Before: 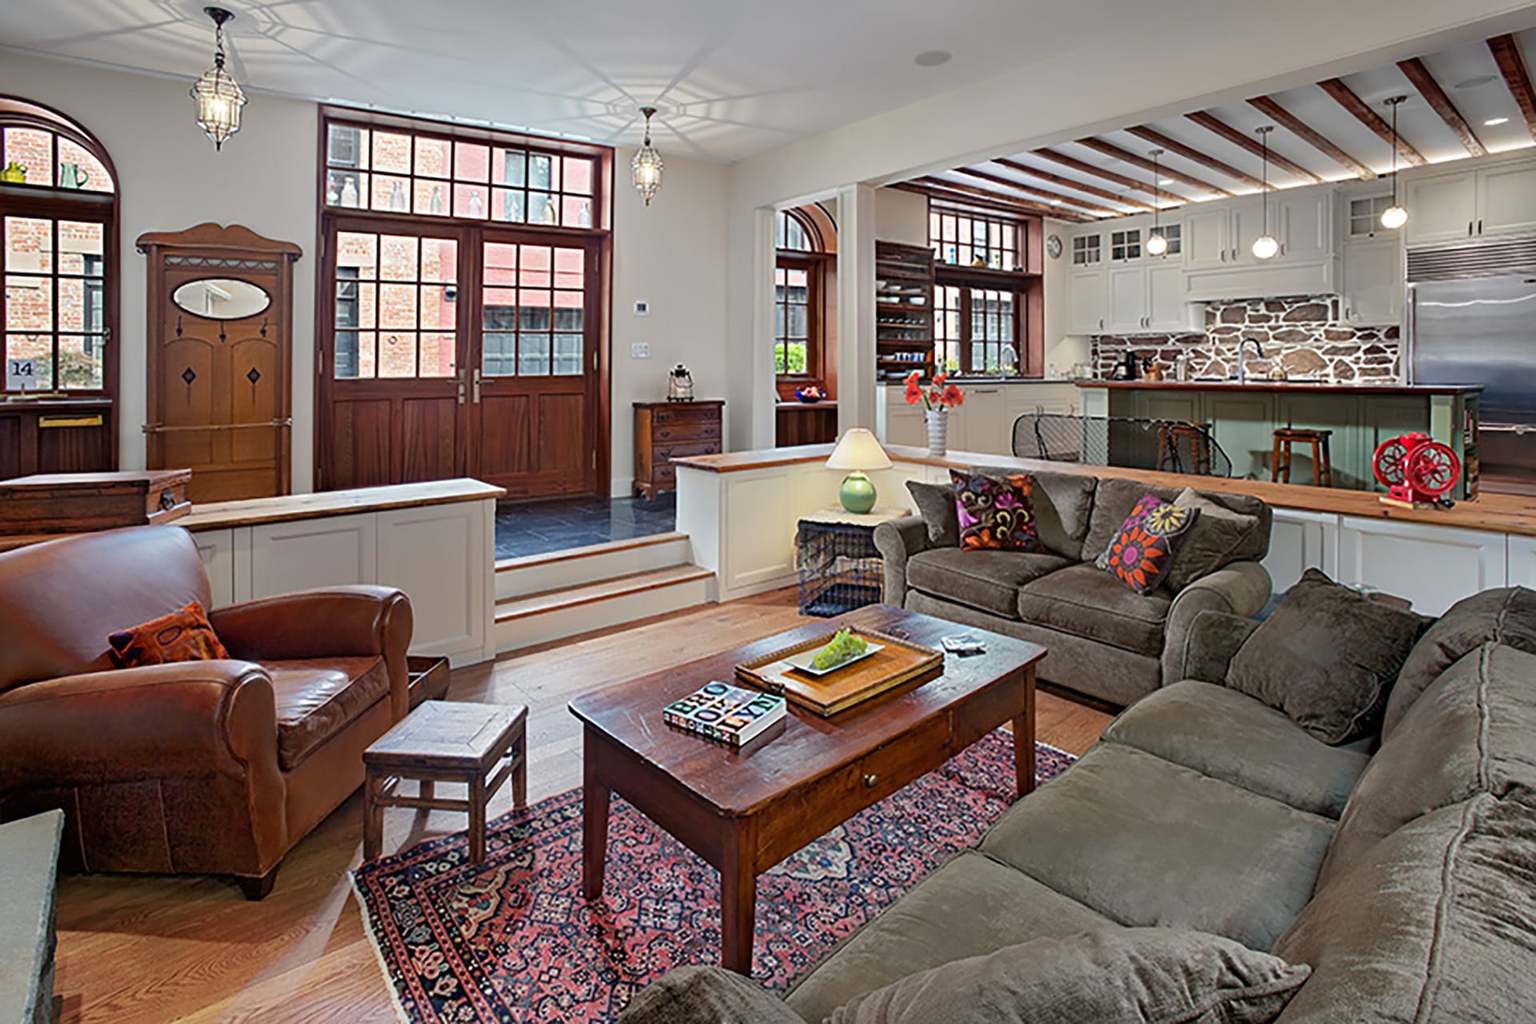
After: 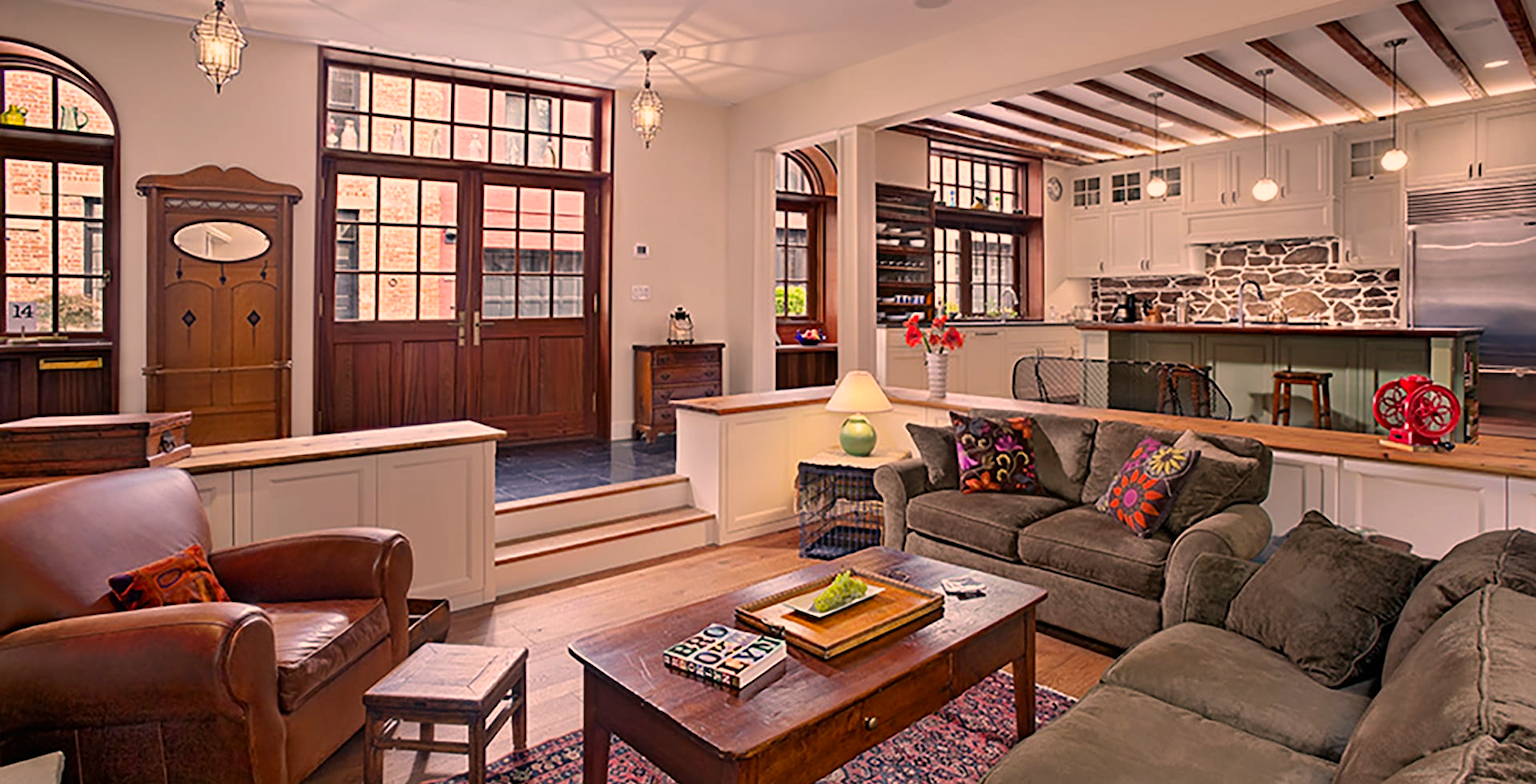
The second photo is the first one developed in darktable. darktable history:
color correction: highlights a* 21.16, highlights b* 19.61
crop: top 5.667%, bottom 17.637%
